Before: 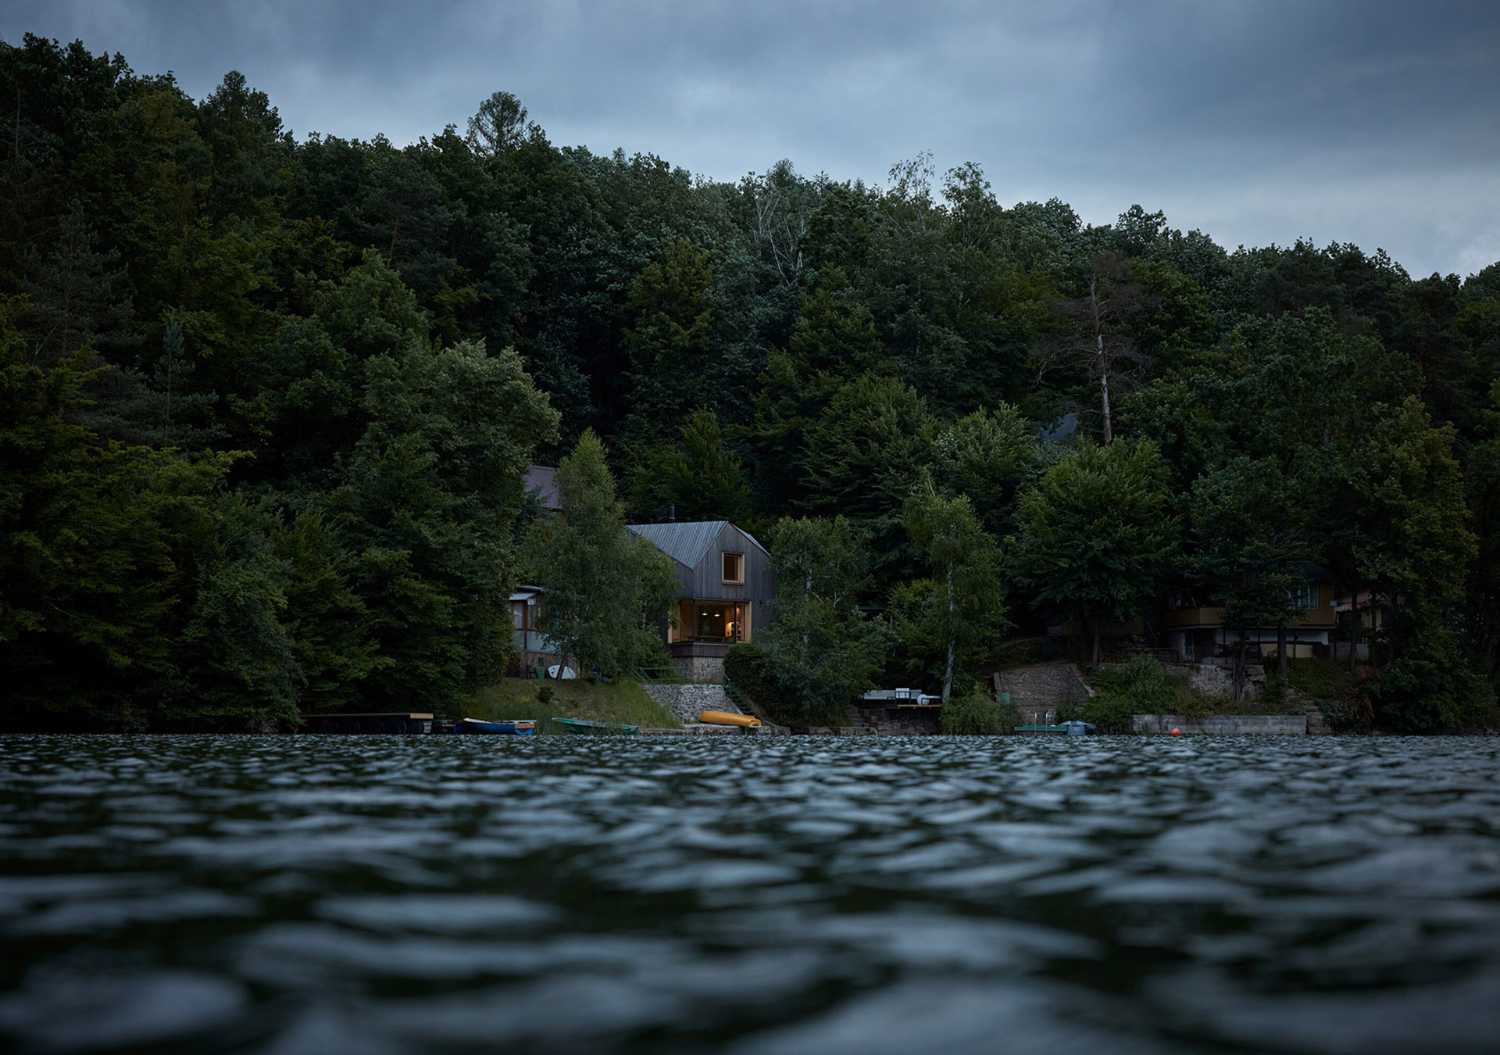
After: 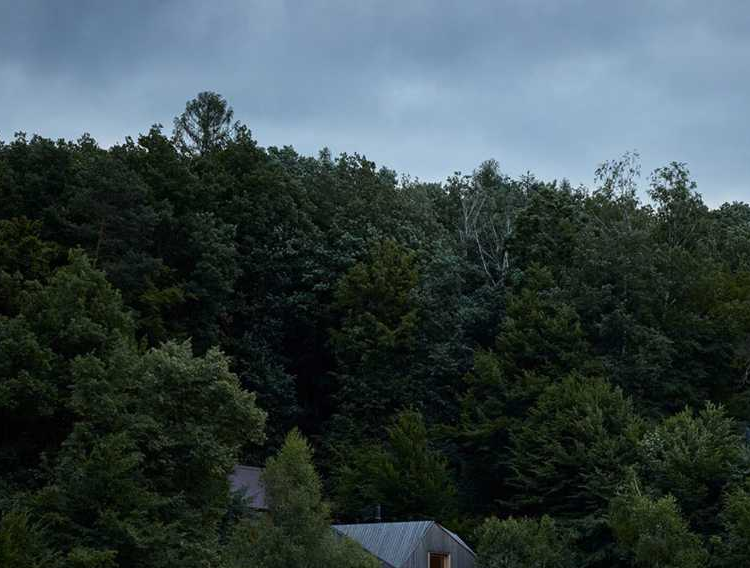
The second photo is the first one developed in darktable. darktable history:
crop: left 19.626%, right 30.325%, bottom 46.107%
